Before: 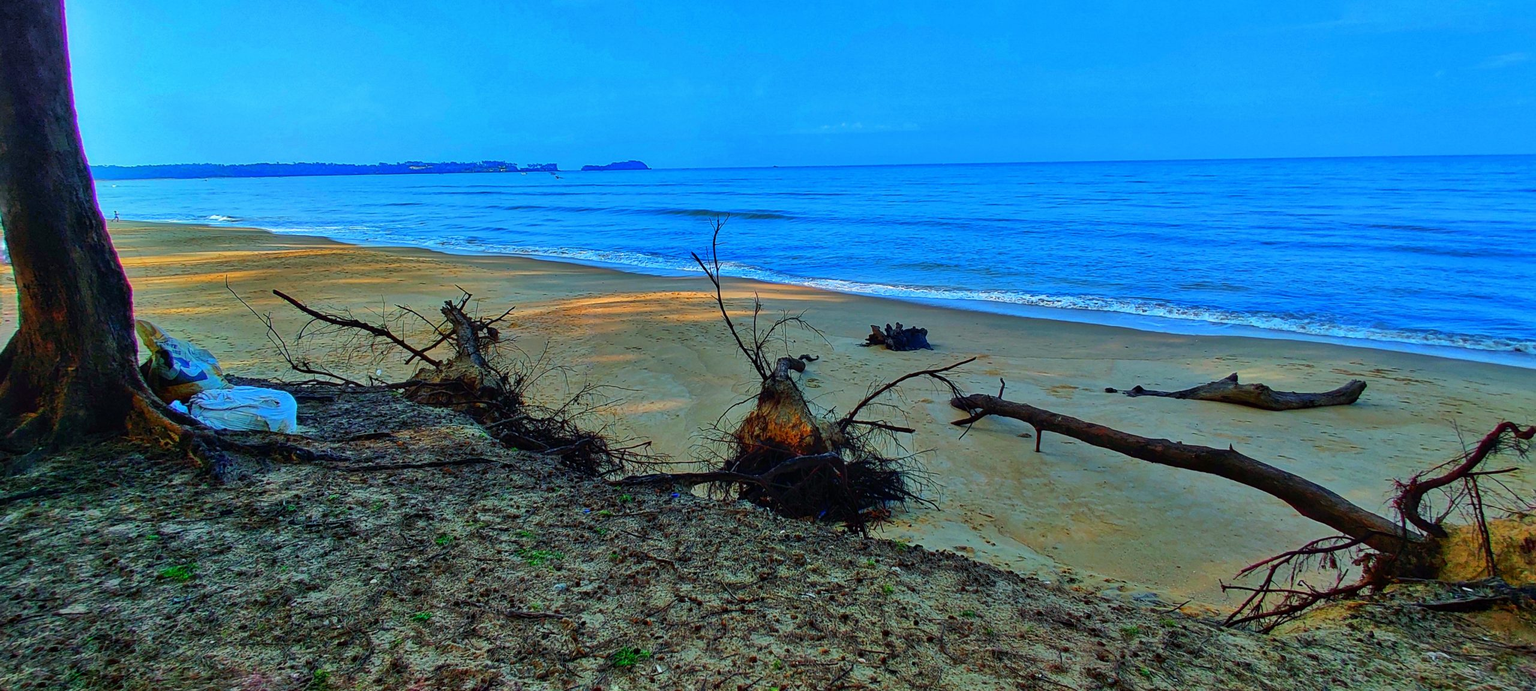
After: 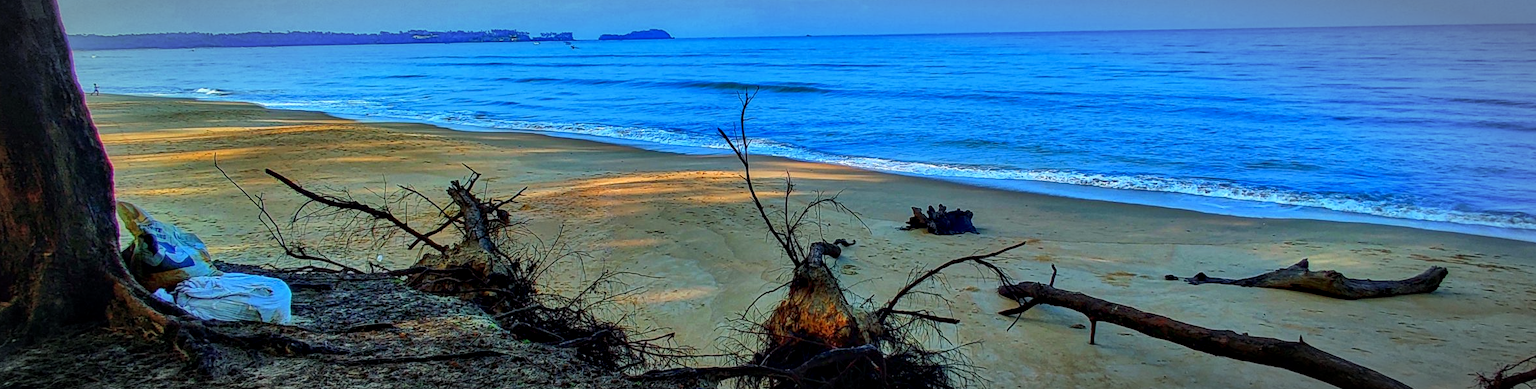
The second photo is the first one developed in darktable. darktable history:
vignetting: automatic ratio true
crop: left 1.801%, top 19.411%, right 5.356%, bottom 28.368%
local contrast: detail 130%
